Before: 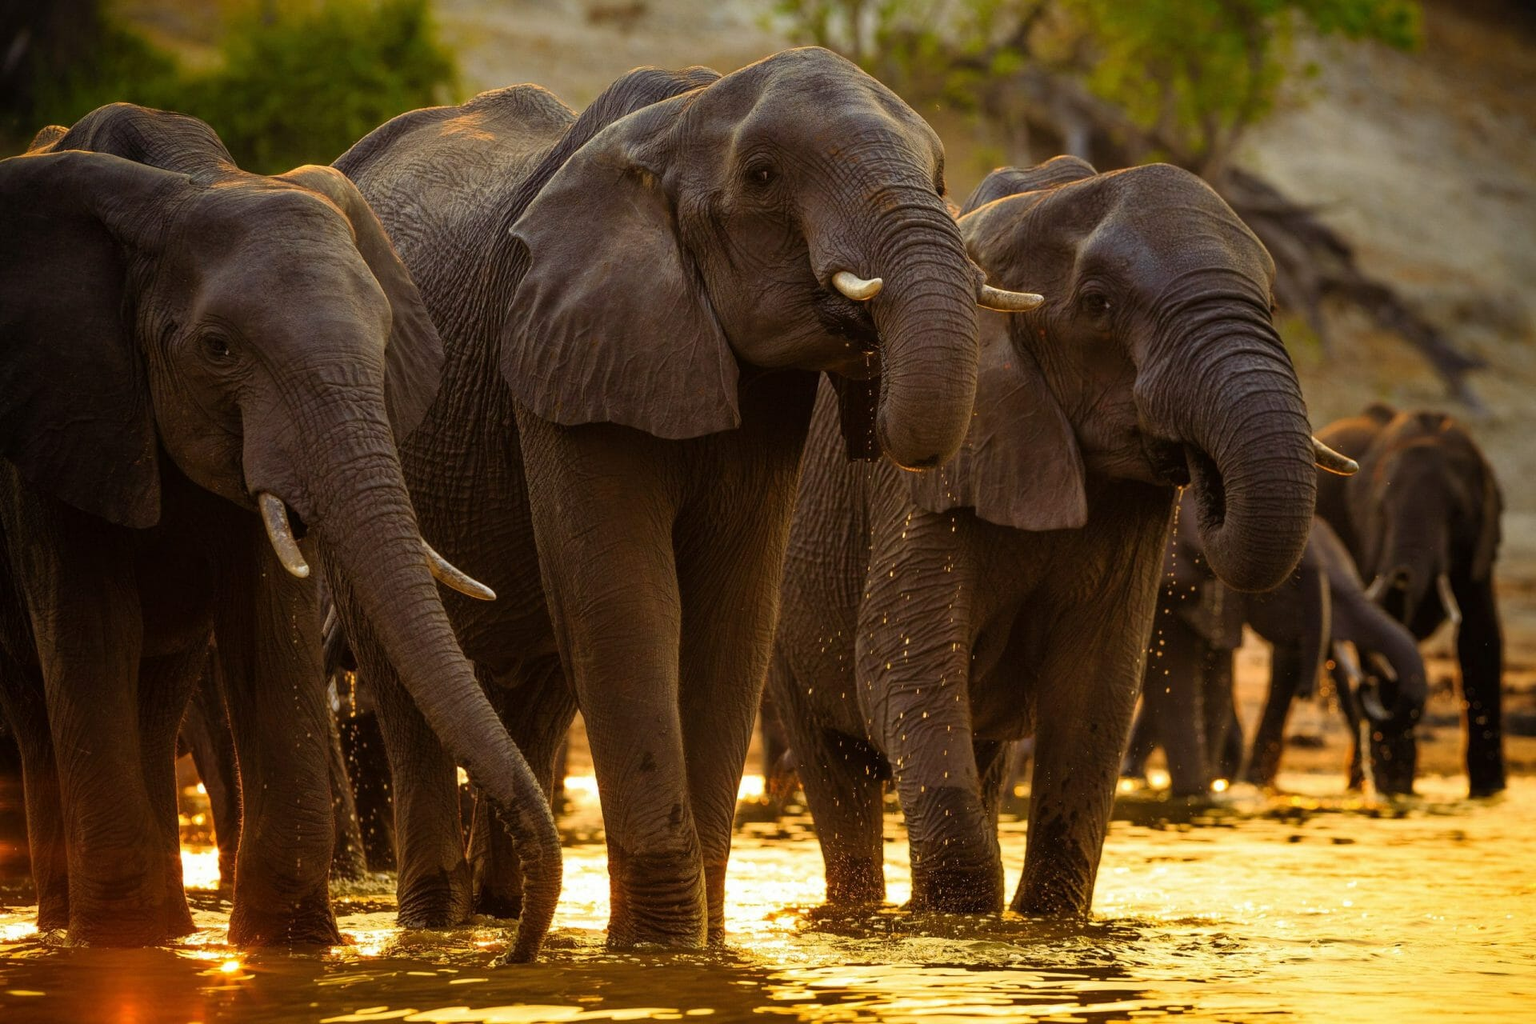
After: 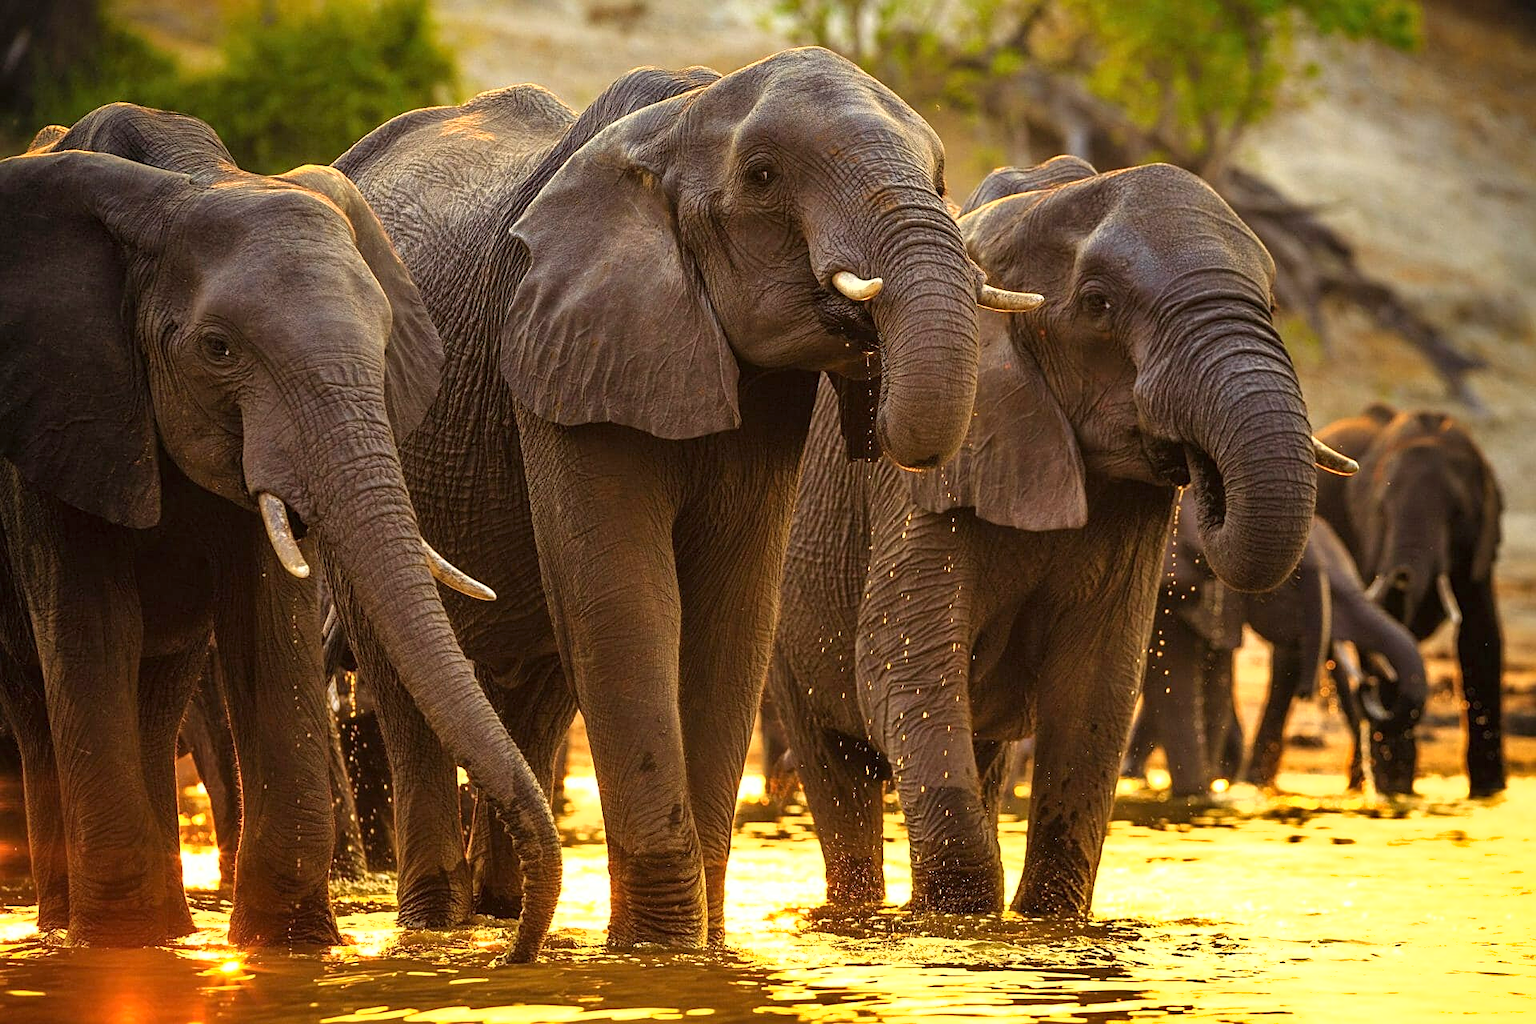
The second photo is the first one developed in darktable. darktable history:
sharpen: on, module defaults
exposure: exposure 0.921 EV, compensate highlight preservation false
shadows and highlights: shadows 29.61, highlights -30.47, low approximation 0.01, soften with gaussian
